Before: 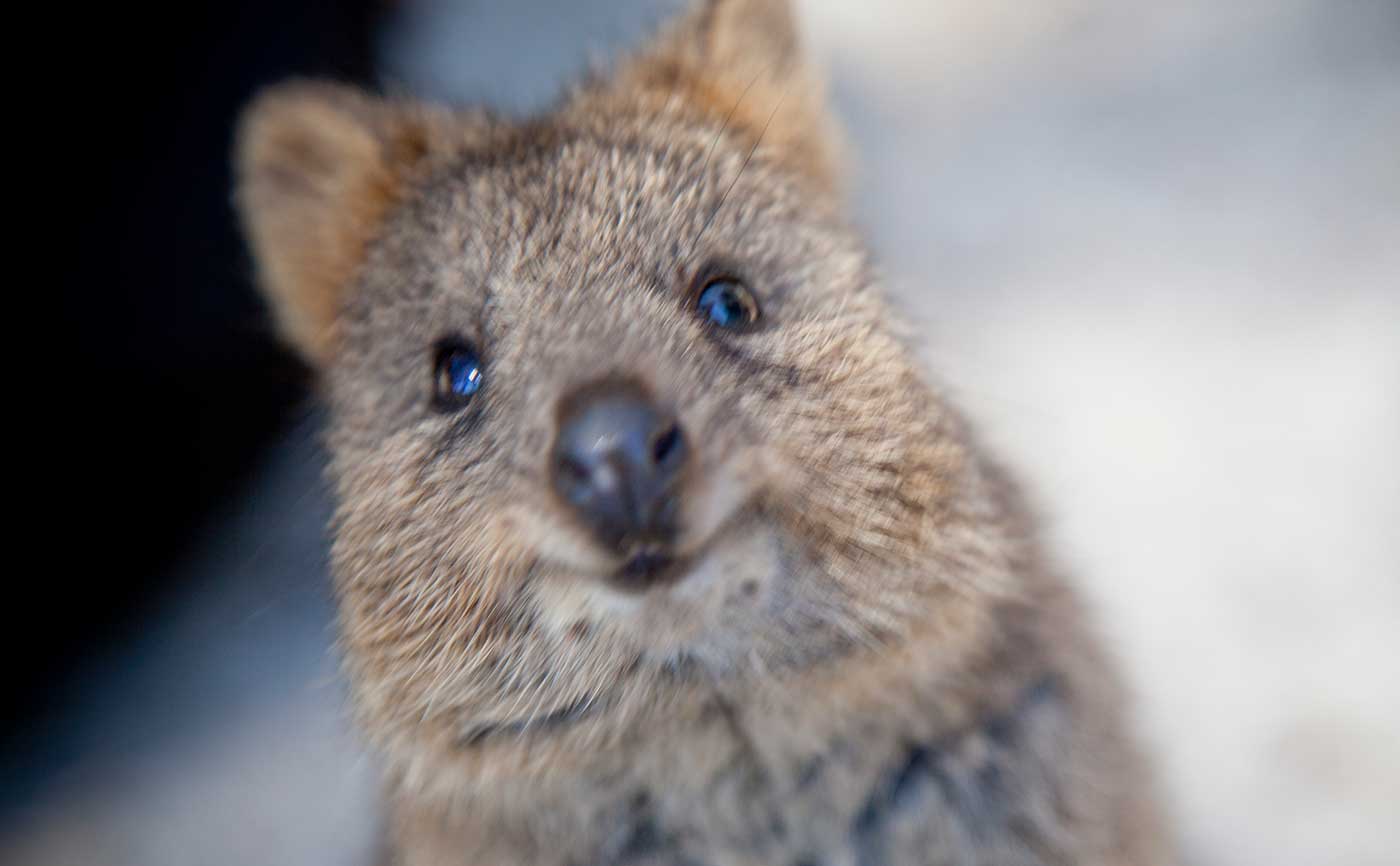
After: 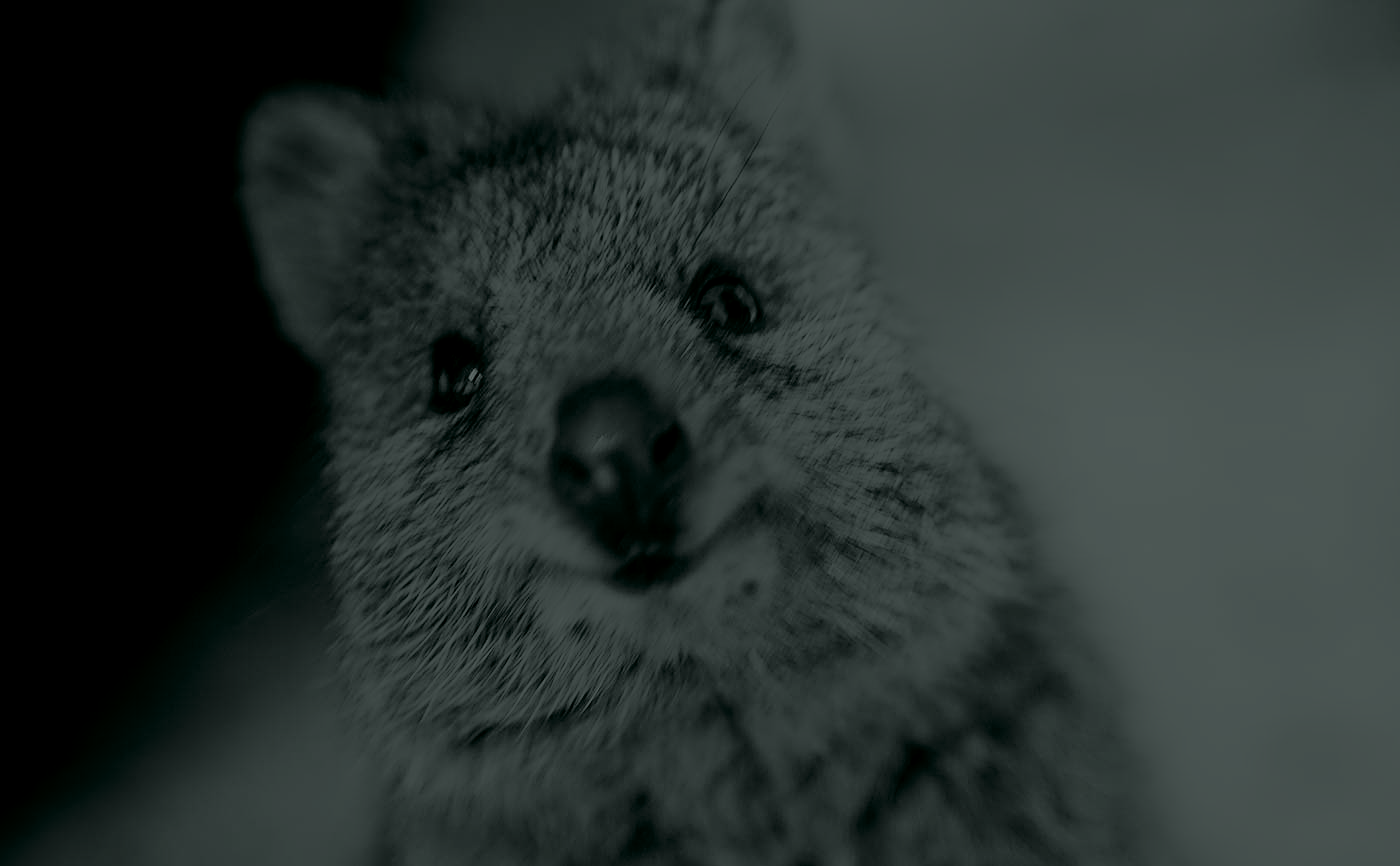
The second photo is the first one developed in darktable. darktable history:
tone curve: curves: ch0 [(0, 0) (0.003, 0.19) (0.011, 0.192) (0.025, 0.192) (0.044, 0.194) (0.069, 0.196) (0.1, 0.197) (0.136, 0.198) (0.177, 0.216) (0.224, 0.236) (0.277, 0.269) (0.335, 0.331) (0.399, 0.418) (0.468, 0.515) (0.543, 0.621) (0.623, 0.725) (0.709, 0.804) (0.801, 0.859) (0.898, 0.913) (1, 1)], preserve colors none
colorize: hue 90°, saturation 19%, lightness 1.59%, version 1
sharpen: amount 0.75
